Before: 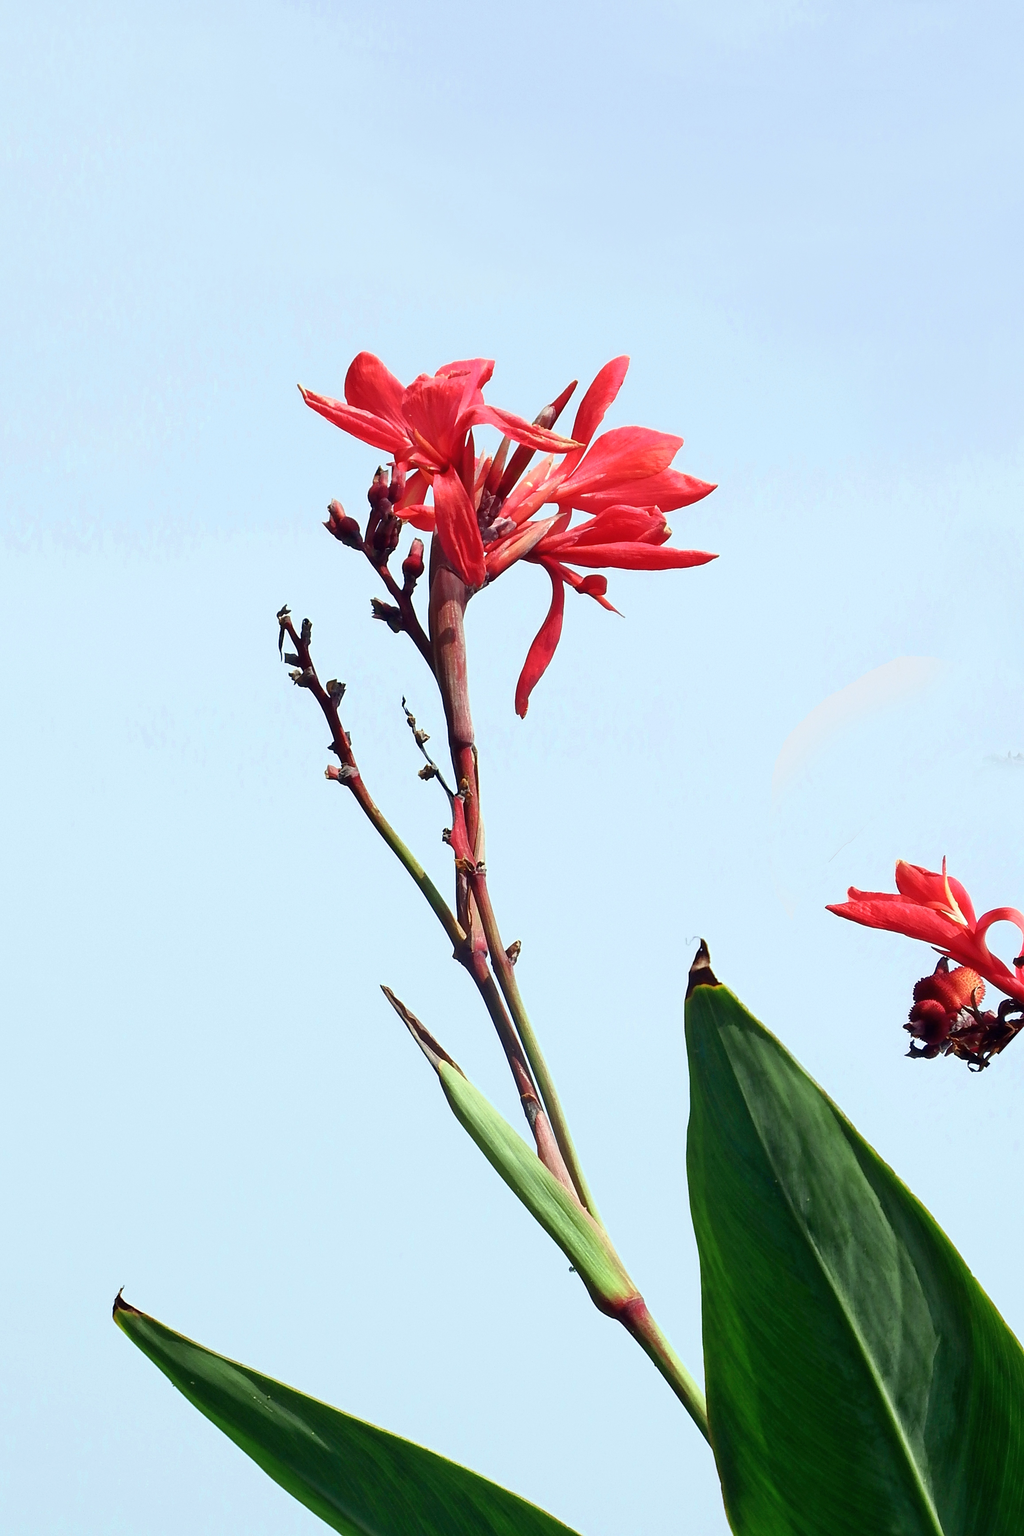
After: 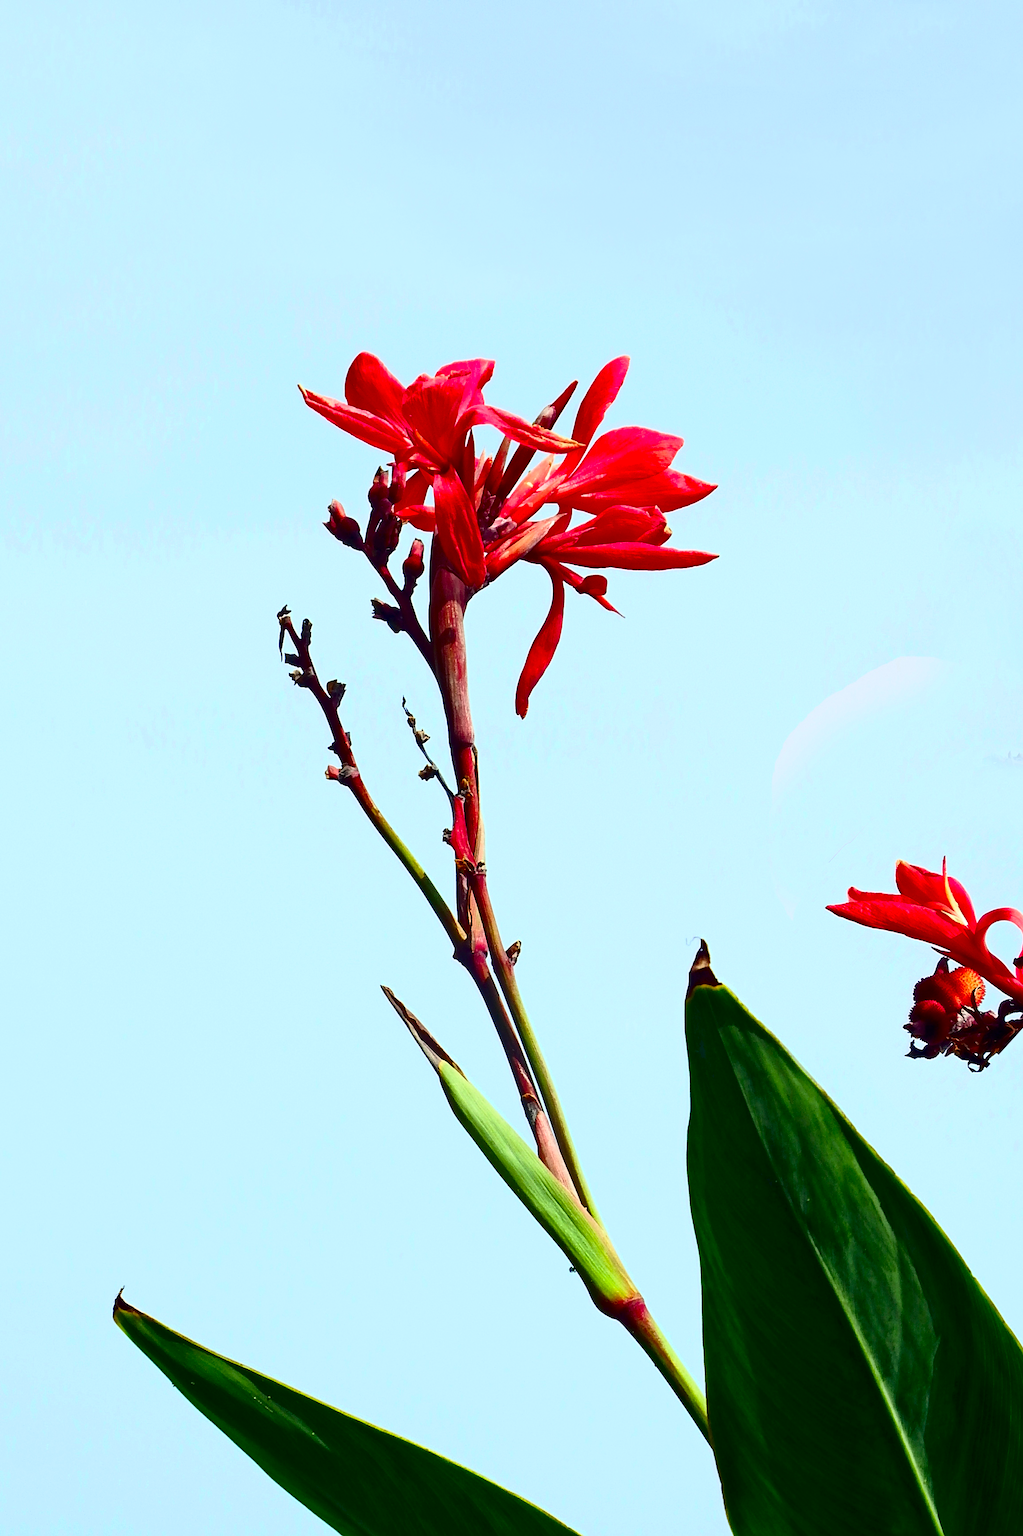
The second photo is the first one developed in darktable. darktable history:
contrast brightness saturation: contrast 0.2, brightness -0.11, saturation 0.1
color balance rgb: linear chroma grading › global chroma 15%, perceptual saturation grading › global saturation 30%
white balance: emerald 1
